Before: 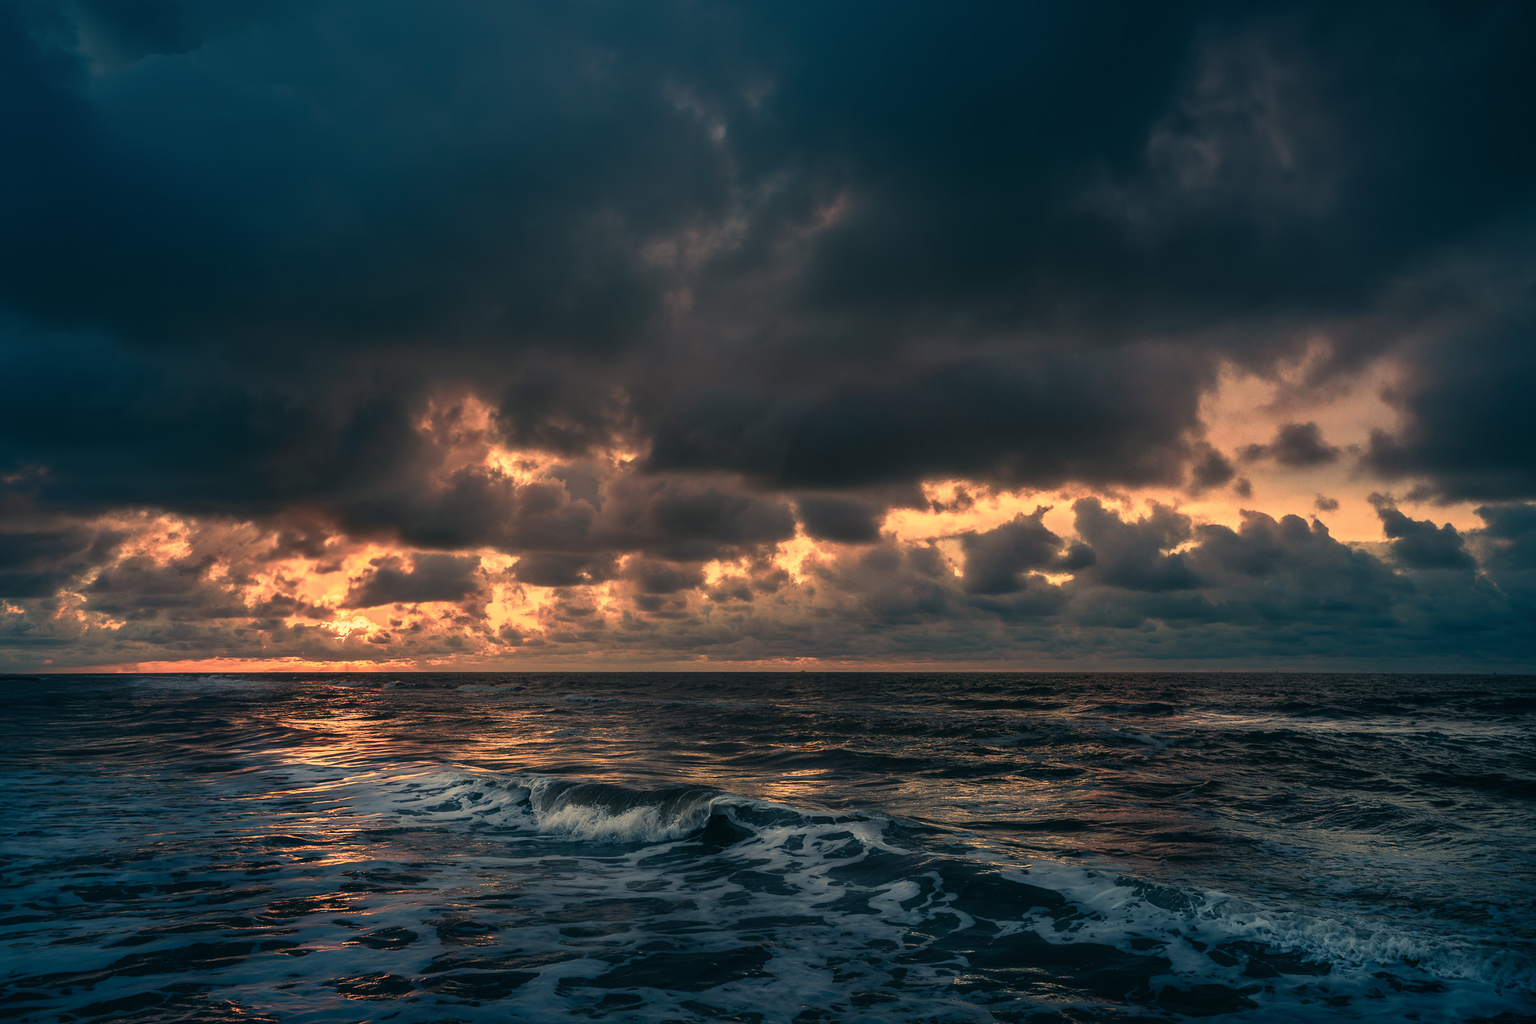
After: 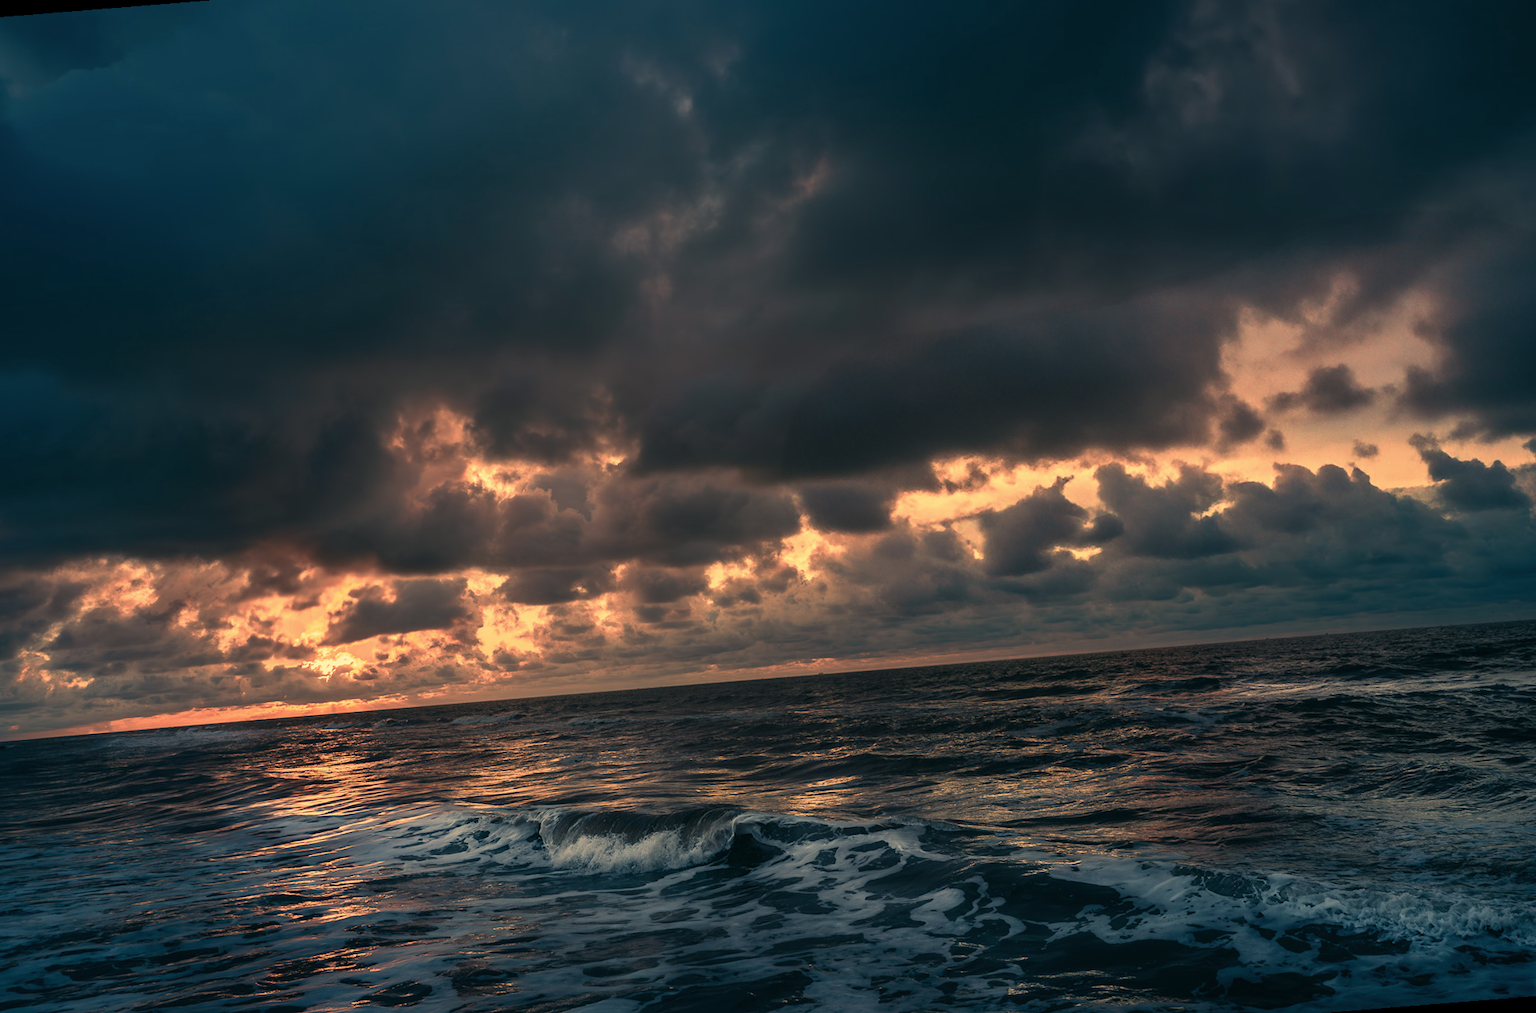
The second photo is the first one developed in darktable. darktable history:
rotate and perspective: rotation -4.57°, crop left 0.054, crop right 0.944, crop top 0.087, crop bottom 0.914
contrast brightness saturation: saturation -0.05
